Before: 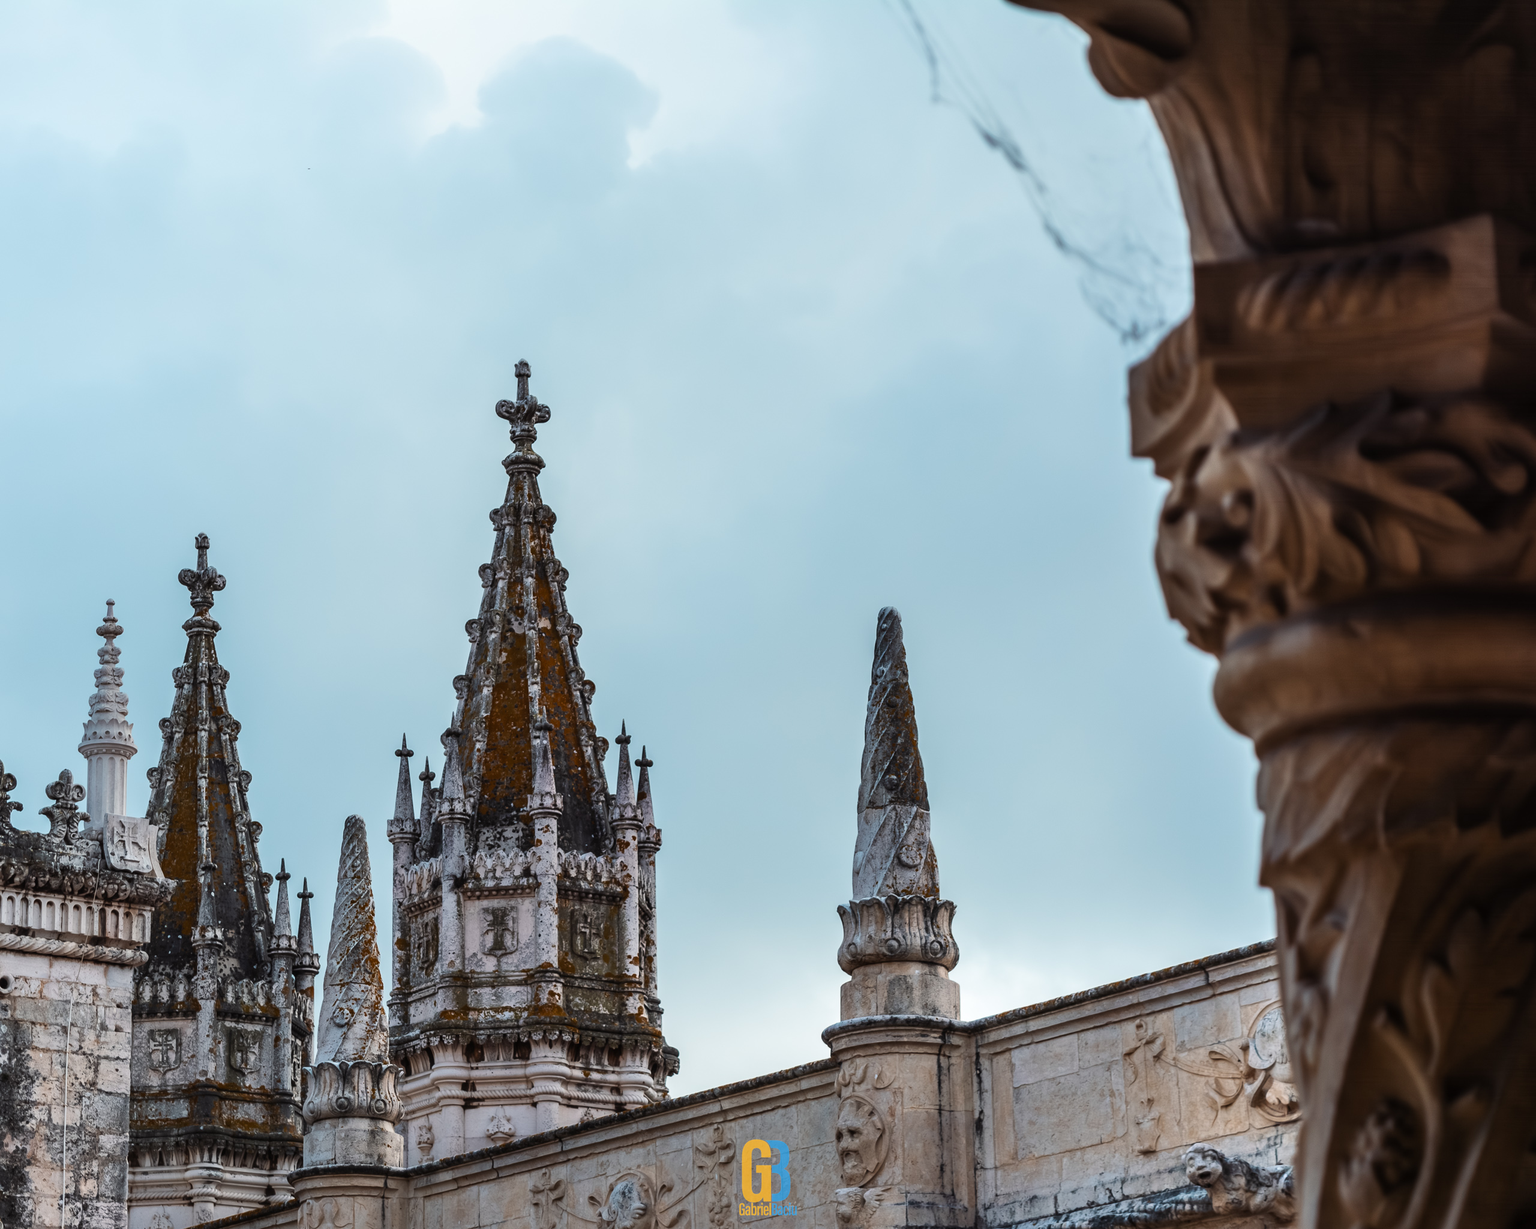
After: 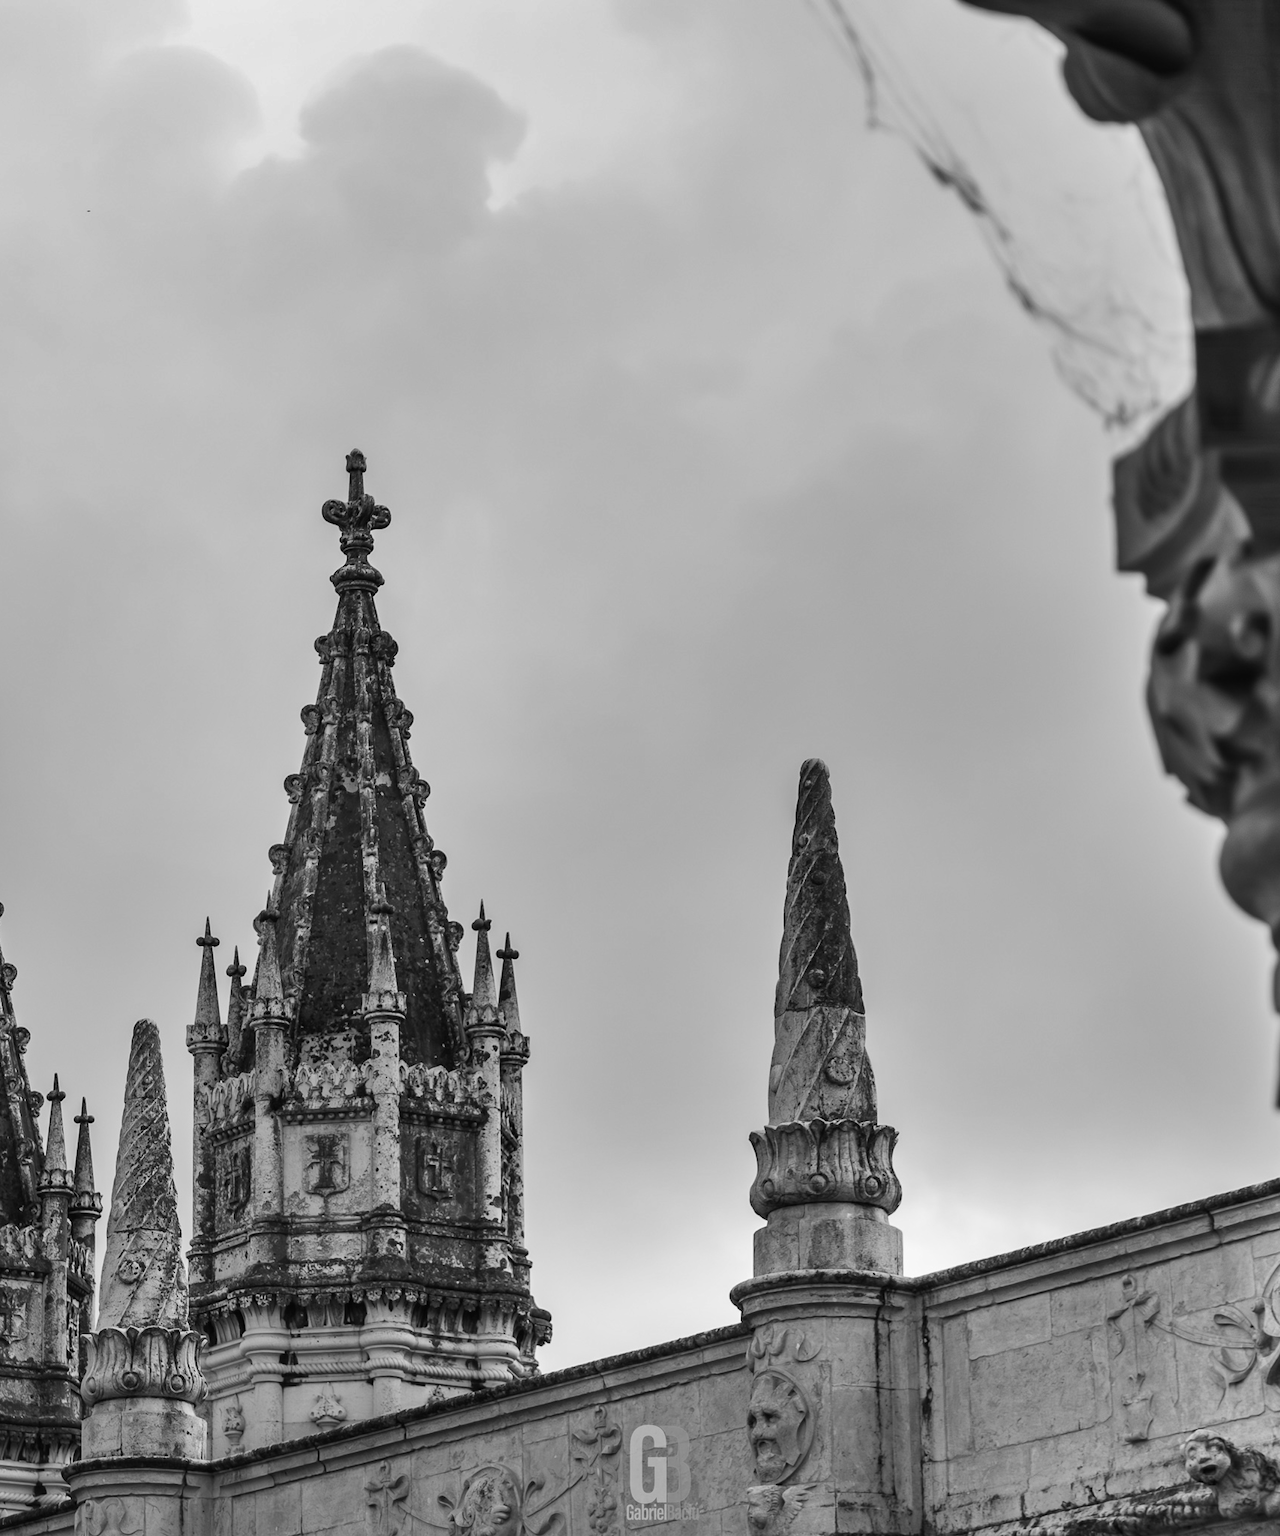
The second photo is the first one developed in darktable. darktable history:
monochrome: a -4.13, b 5.16, size 1
crop and rotate: left 15.546%, right 17.787%
shadows and highlights: shadows 43.71, white point adjustment -1.46, soften with gaussian
